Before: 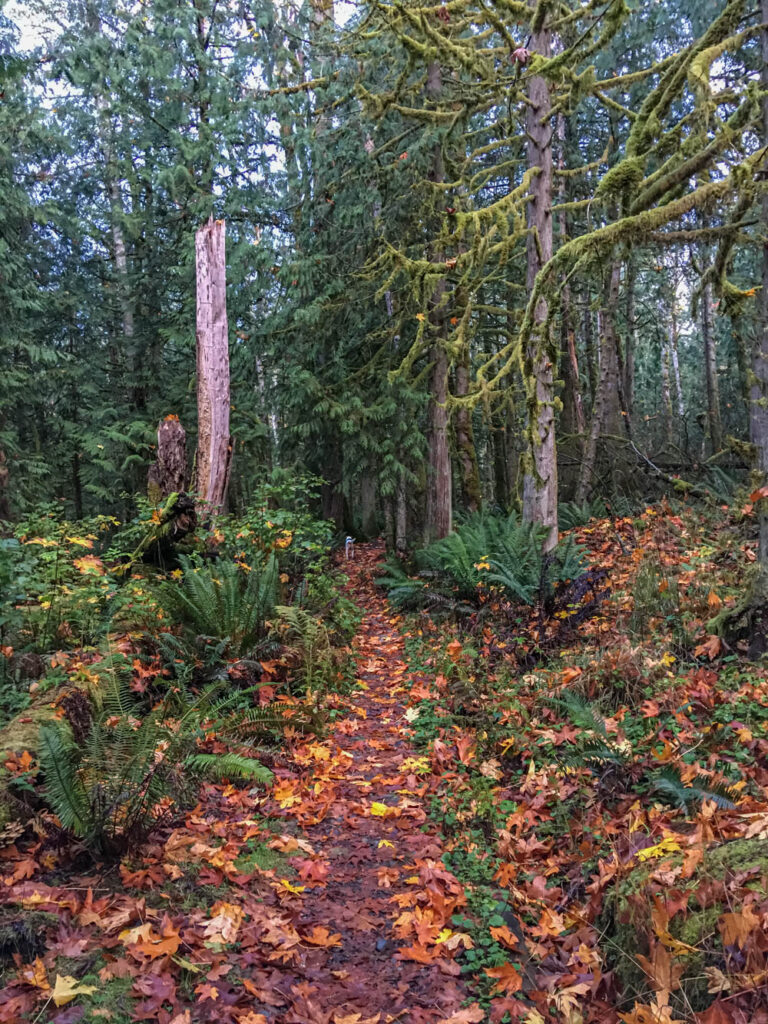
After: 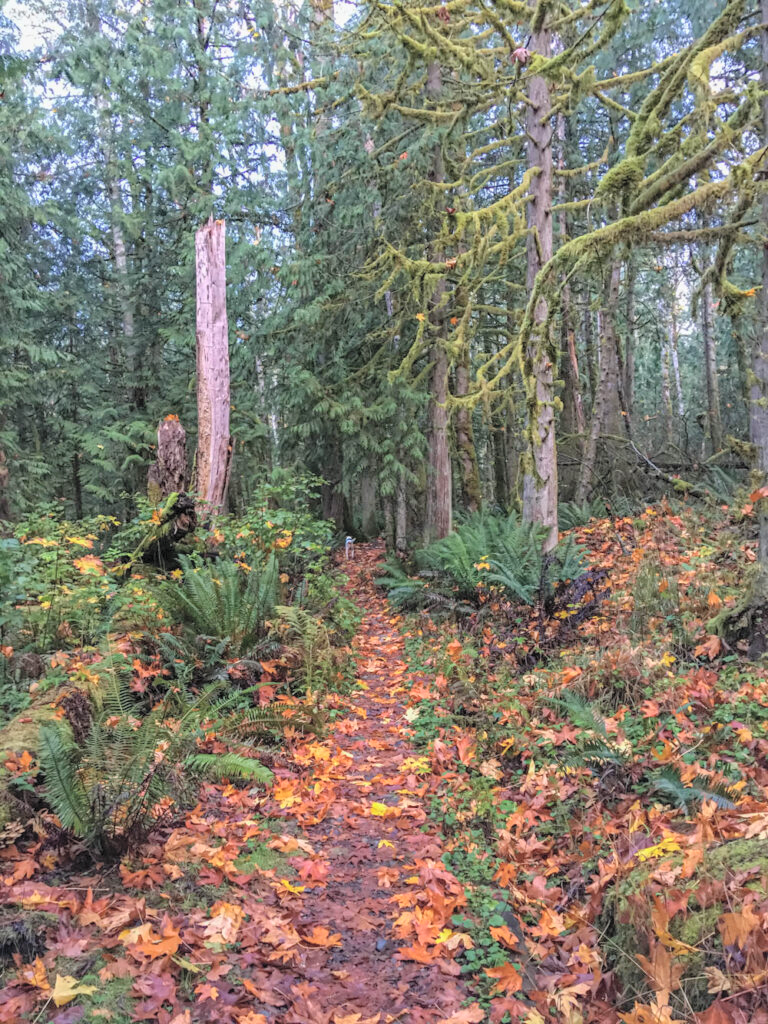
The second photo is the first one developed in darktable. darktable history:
contrast brightness saturation: brightness 0.28
